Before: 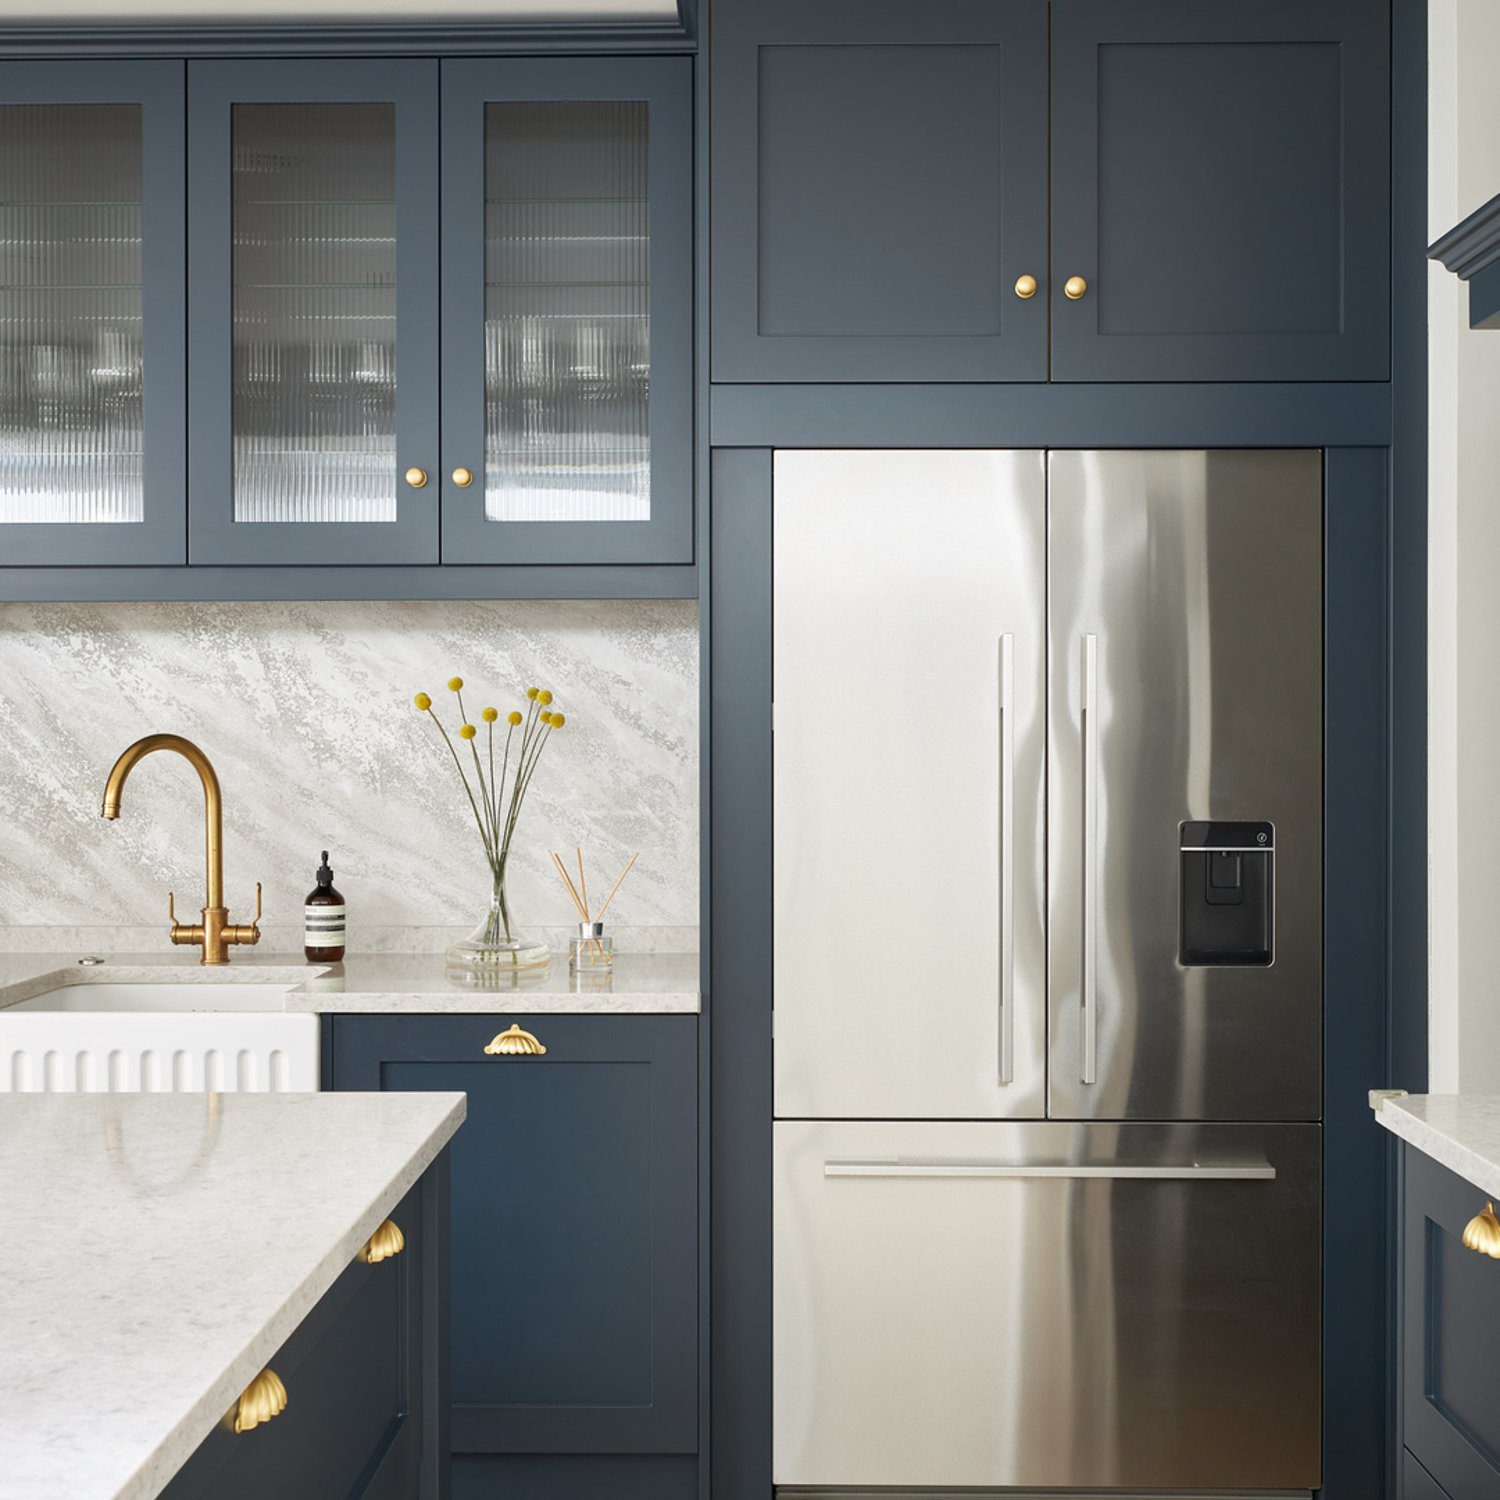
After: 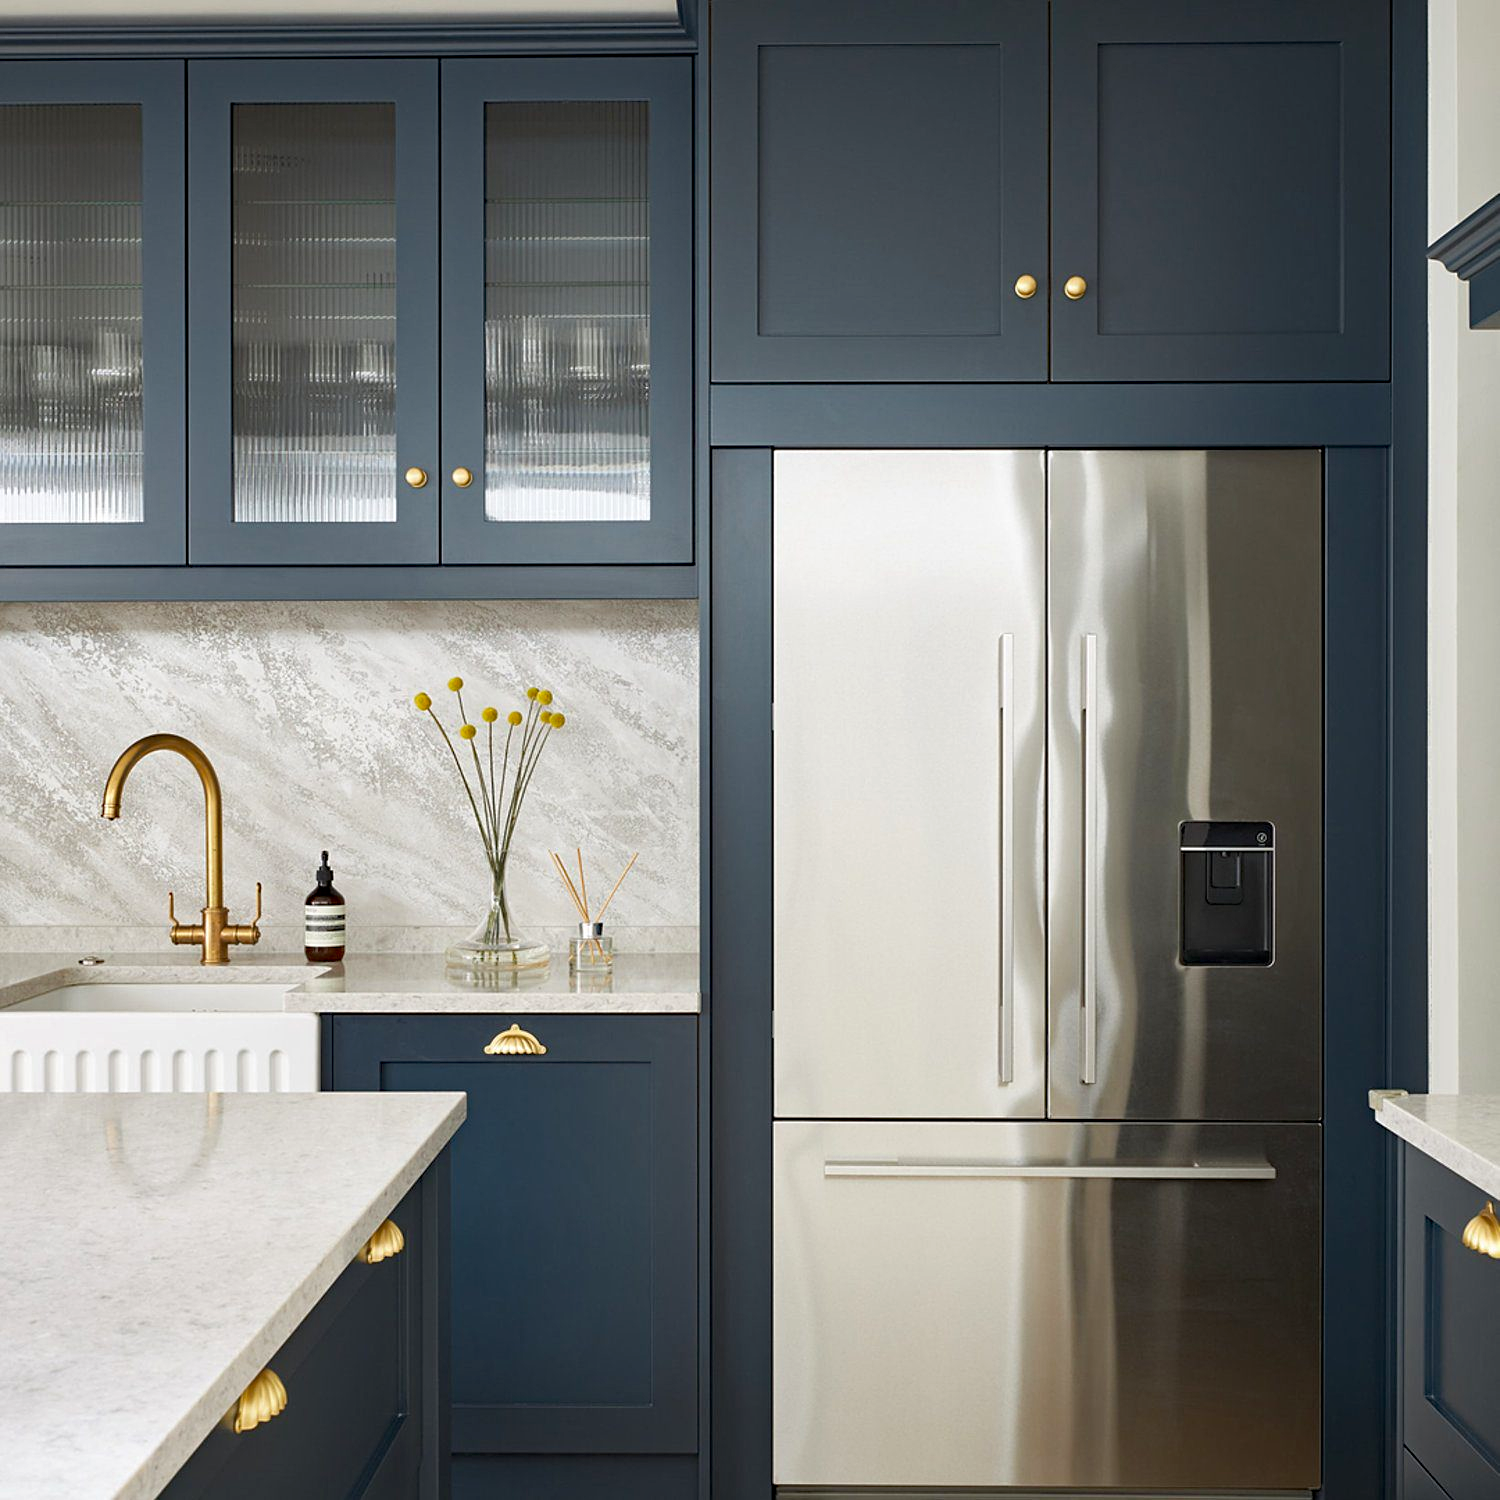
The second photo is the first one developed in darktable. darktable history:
sharpen: amount 0.2
haze removal: strength 0.29, distance 0.25, compatibility mode true, adaptive false
